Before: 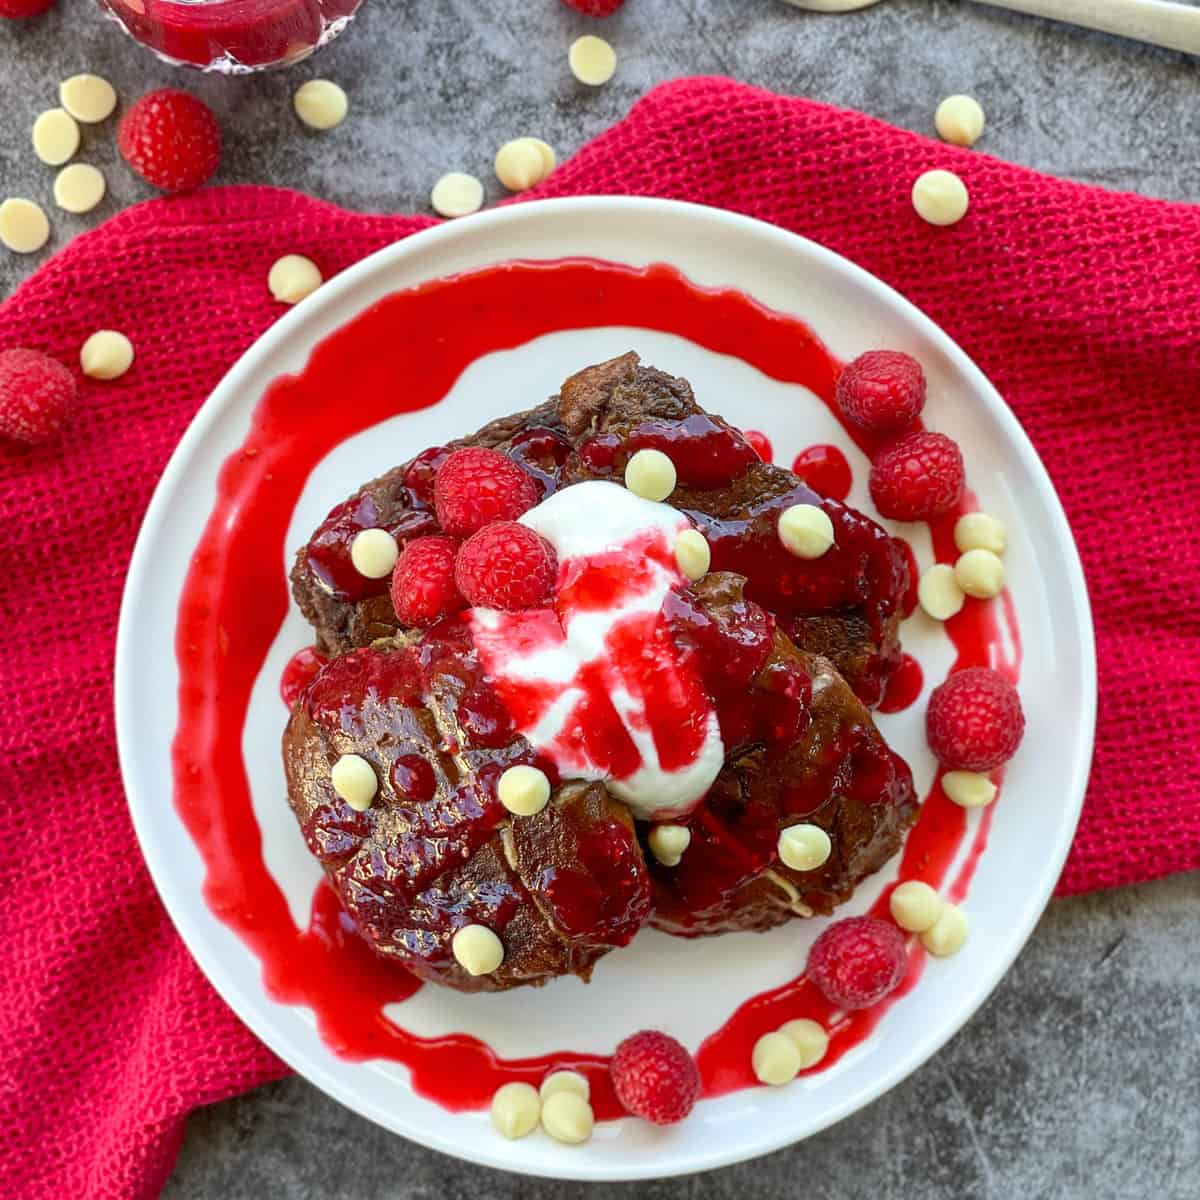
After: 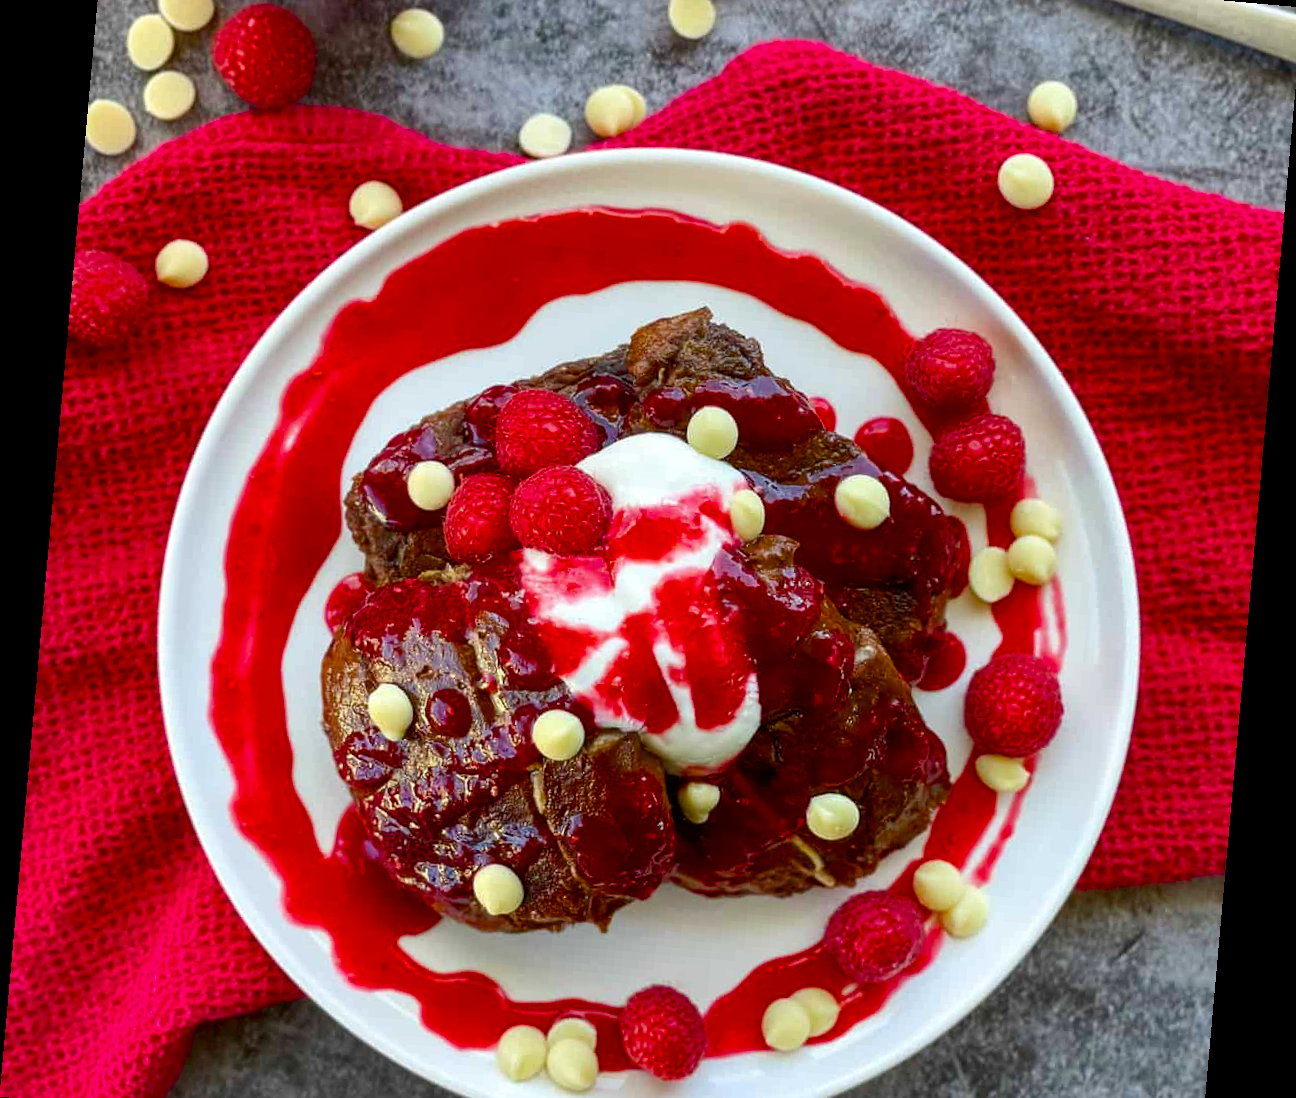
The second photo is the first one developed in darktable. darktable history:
contrast brightness saturation: brightness -0.09
crop: top 7.625%, bottom 8.027%
rotate and perspective: rotation 5.12°, automatic cropping off
color balance rgb: perceptual saturation grading › global saturation 35%, perceptual saturation grading › highlights -25%, perceptual saturation grading › shadows 25%, global vibrance 10%
